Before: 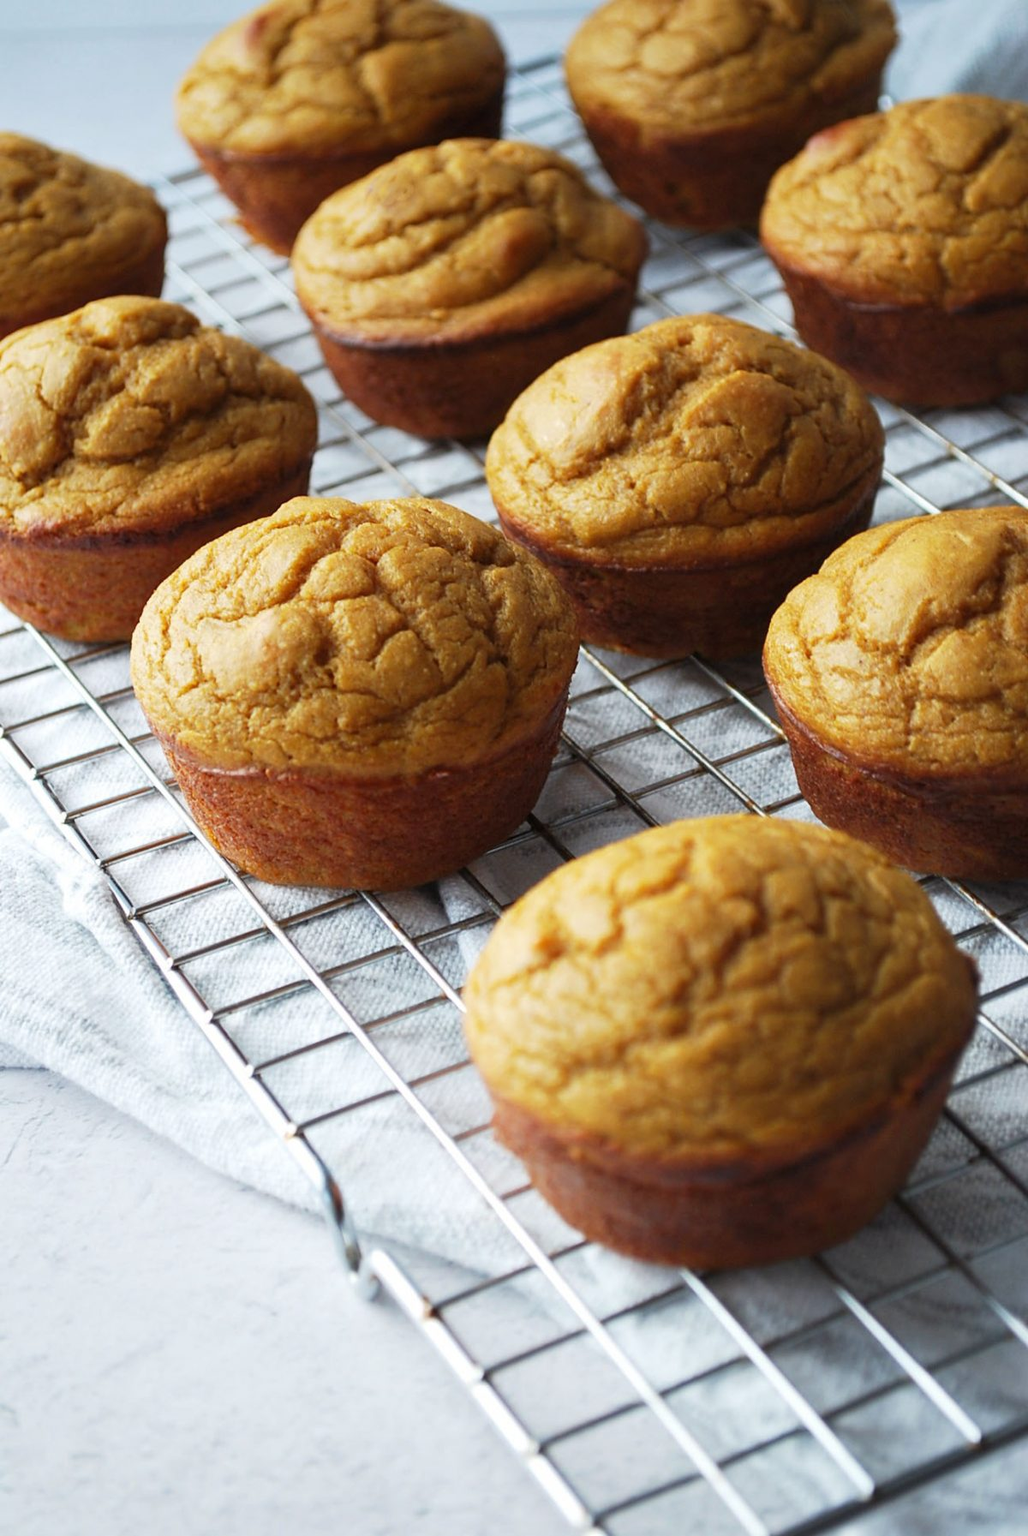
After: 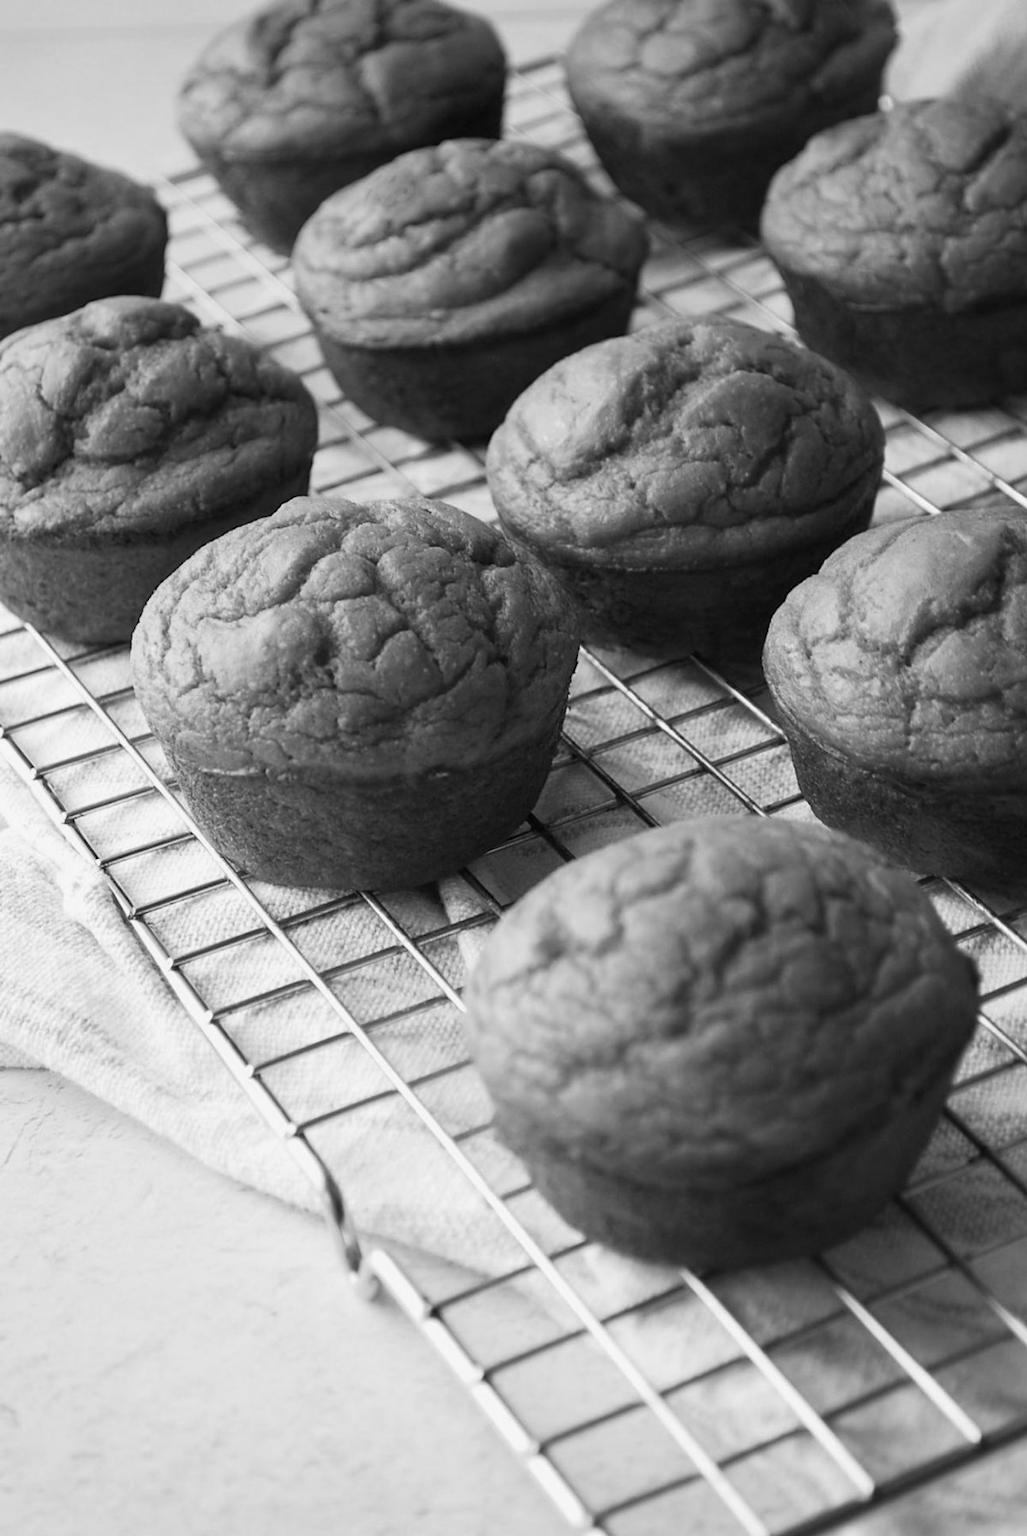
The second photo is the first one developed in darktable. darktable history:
color calibration: output gray [0.18, 0.41, 0.41, 0], gray › normalize channels true, illuminant same as pipeline (D50), adaptation XYZ, x 0.346, y 0.359, gamut compression 0
